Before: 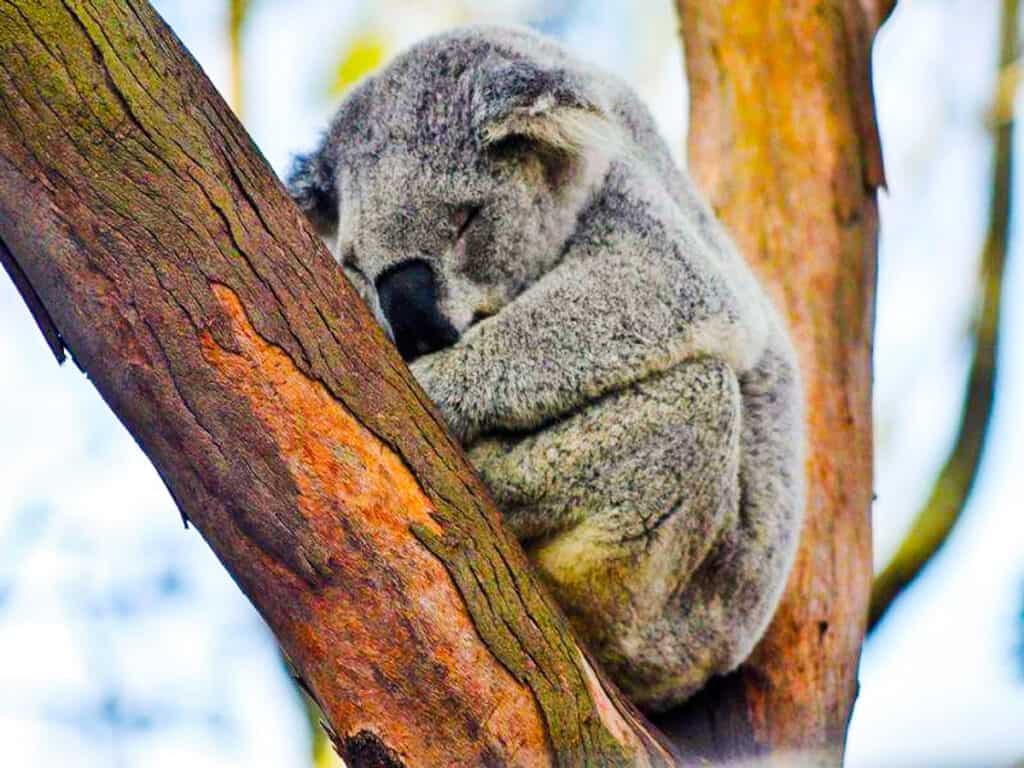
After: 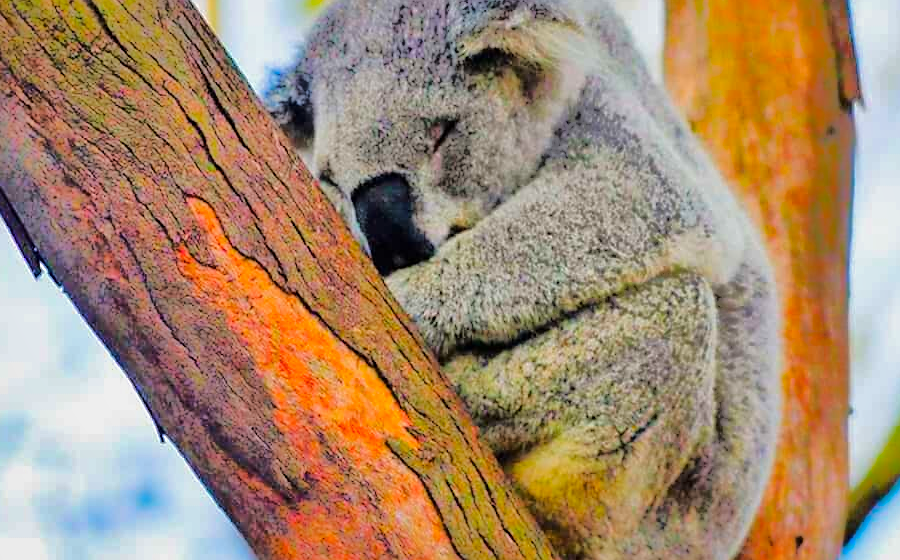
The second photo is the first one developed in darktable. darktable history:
crop and rotate: left 2.417%, top 11.301%, right 9.648%, bottom 15.734%
exposure: compensate highlight preservation false
sharpen: radius 1.537, amount 0.359, threshold 1.703
shadows and highlights: shadows -18.18, highlights -73.6
base curve: curves: ch0 [(0, 0) (0.158, 0.273) (0.879, 0.895) (1, 1)]
tone curve: curves: ch0 [(0, 0) (0.071, 0.047) (0.266, 0.26) (0.483, 0.554) (0.753, 0.811) (1, 0.983)]; ch1 [(0, 0) (0.346, 0.307) (0.408, 0.387) (0.463, 0.465) (0.482, 0.493) (0.502, 0.5) (0.517, 0.502) (0.55, 0.548) (0.597, 0.61) (0.651, 0.698) (1, 1)]; ch2 [(0, 0) (0.346, 0.34) (0.434, 0.46) (0.485, 0.494) (0.5, 0.494) (0.517, 0.506) (0.526, 0.545) (0.583, 0.61) (0.625, 0.659) (1, 1)], color space Lab, linked channels, preserve colors none
